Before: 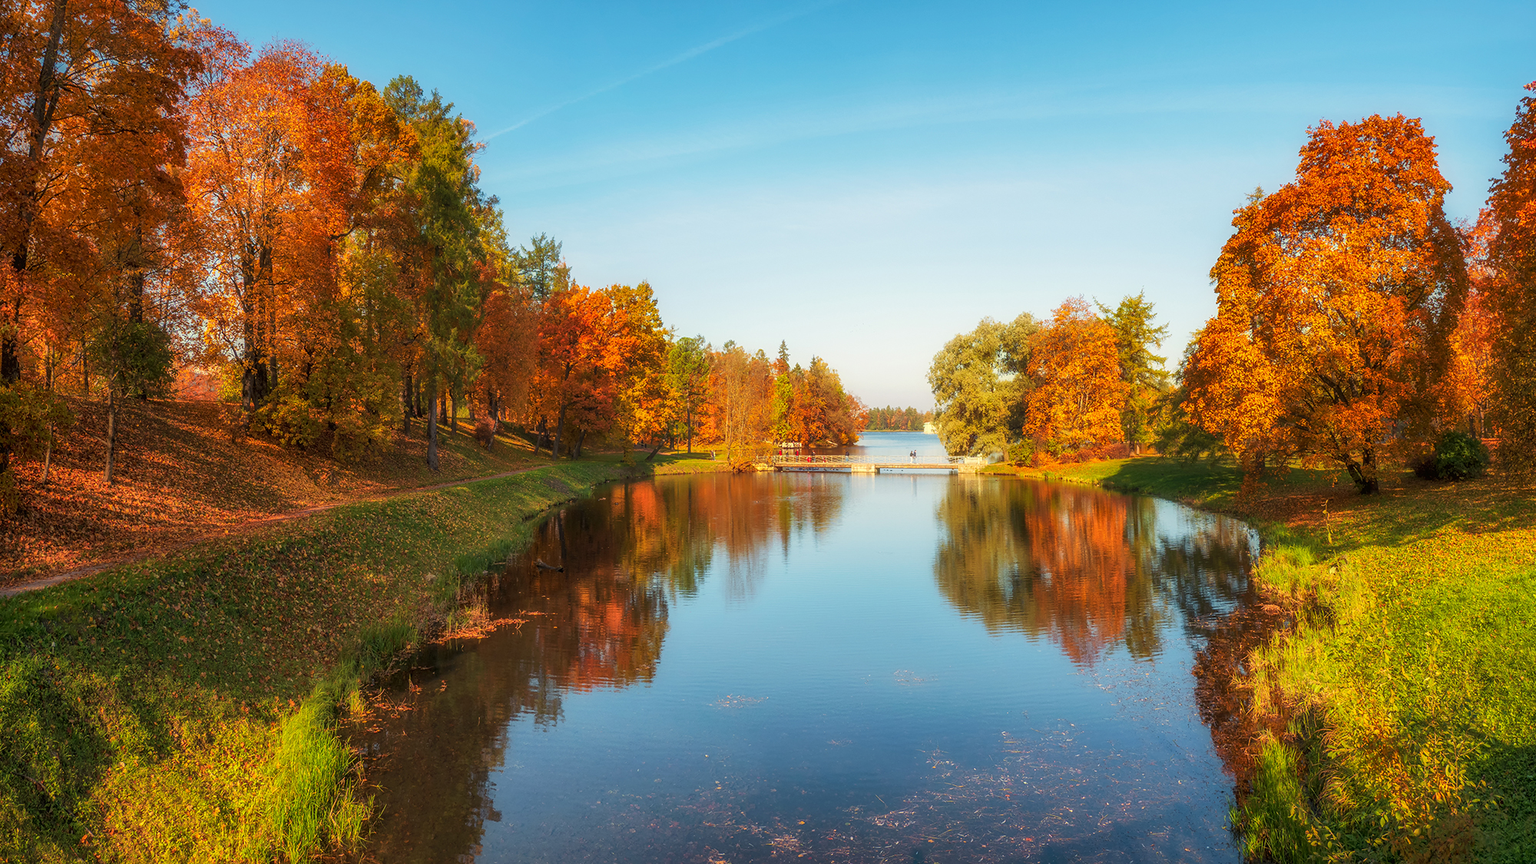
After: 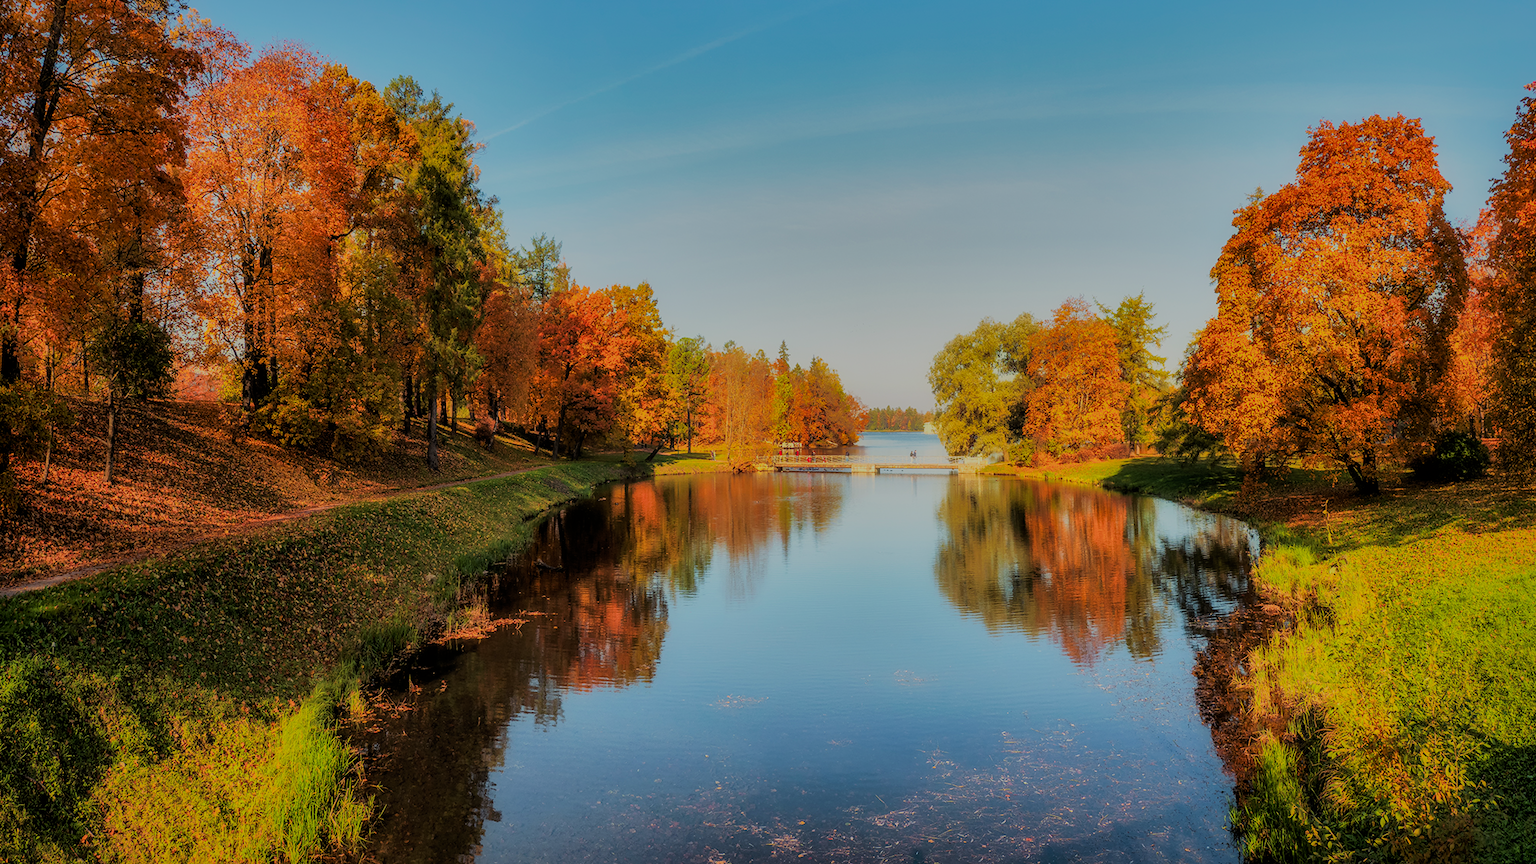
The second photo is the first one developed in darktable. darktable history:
white balance: red 1, blue 1
filmic rgb: black relative exposure -4.38 EV, white relative exposure 4.56 EV, hardness 2.37, contrast 1.05
shadows and highlights: shadows -19.91, highlights -73.15
